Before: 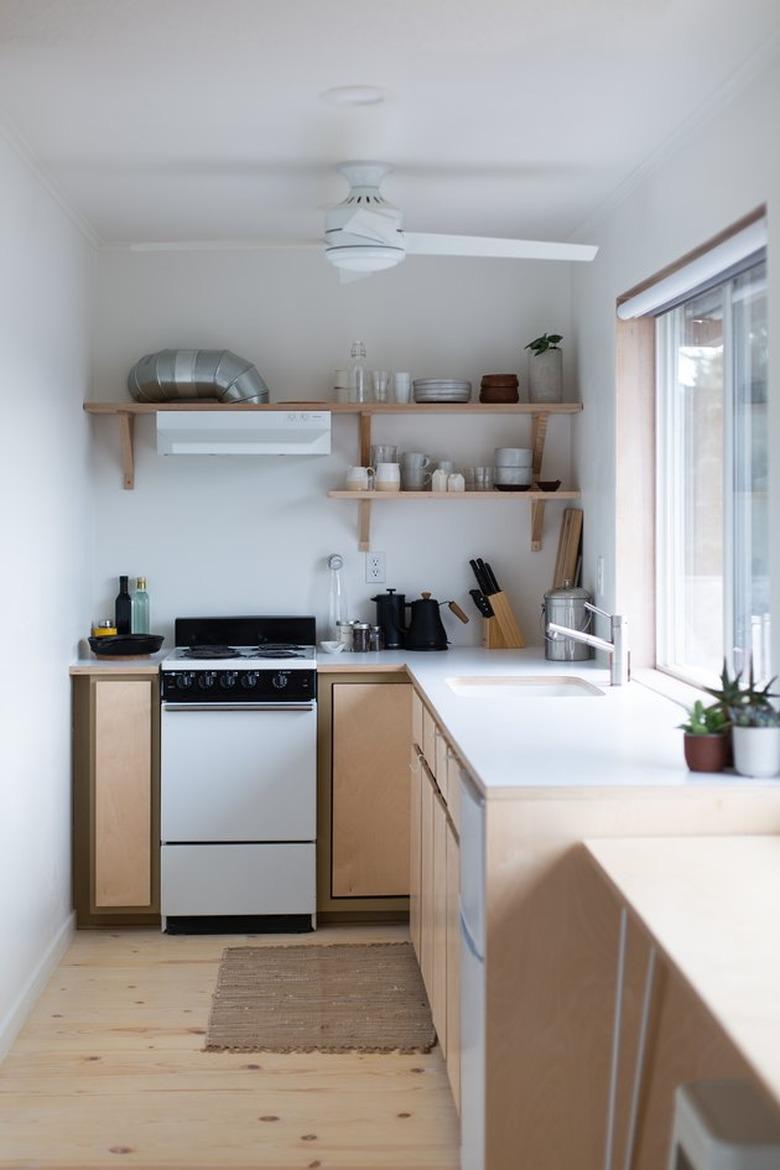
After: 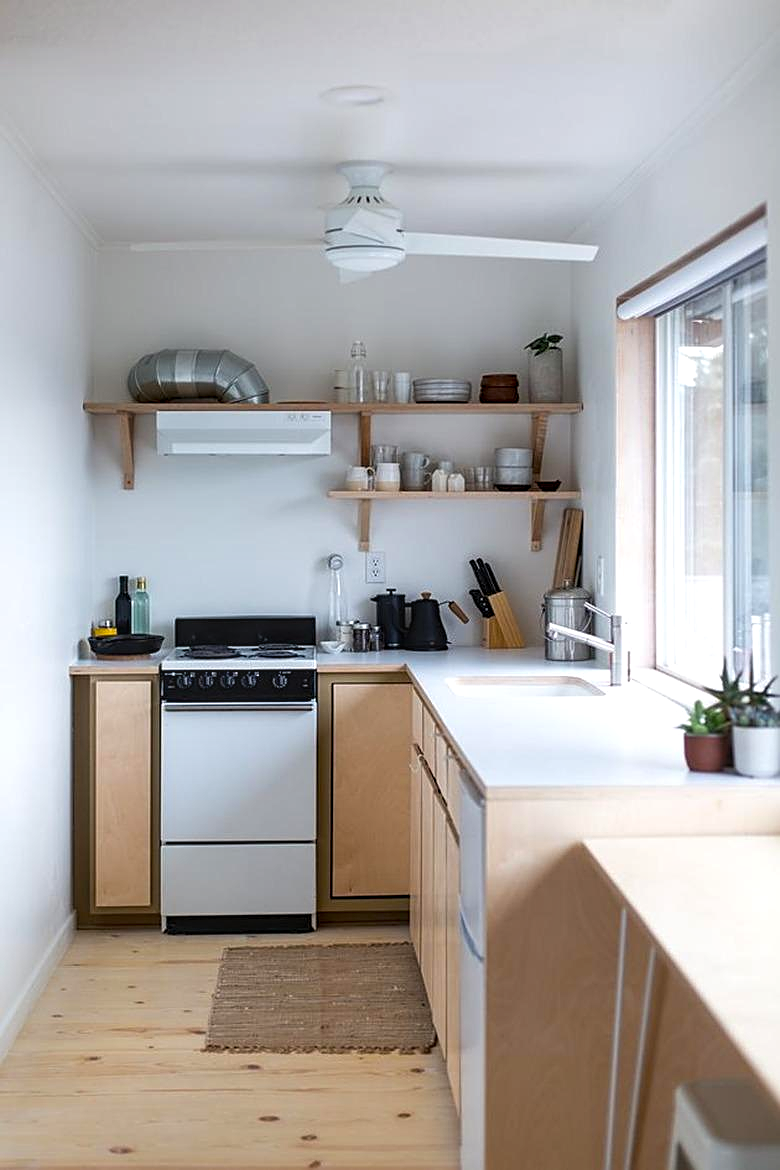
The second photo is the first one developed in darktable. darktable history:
color balance rgb: highlights gain › luminance 9.82%, linear chroma grading › global chroma 0.502%, perceptual saturation grading › global saturation 19.762%
sharpen: on, module defaults
local contrast: on, module defaults
